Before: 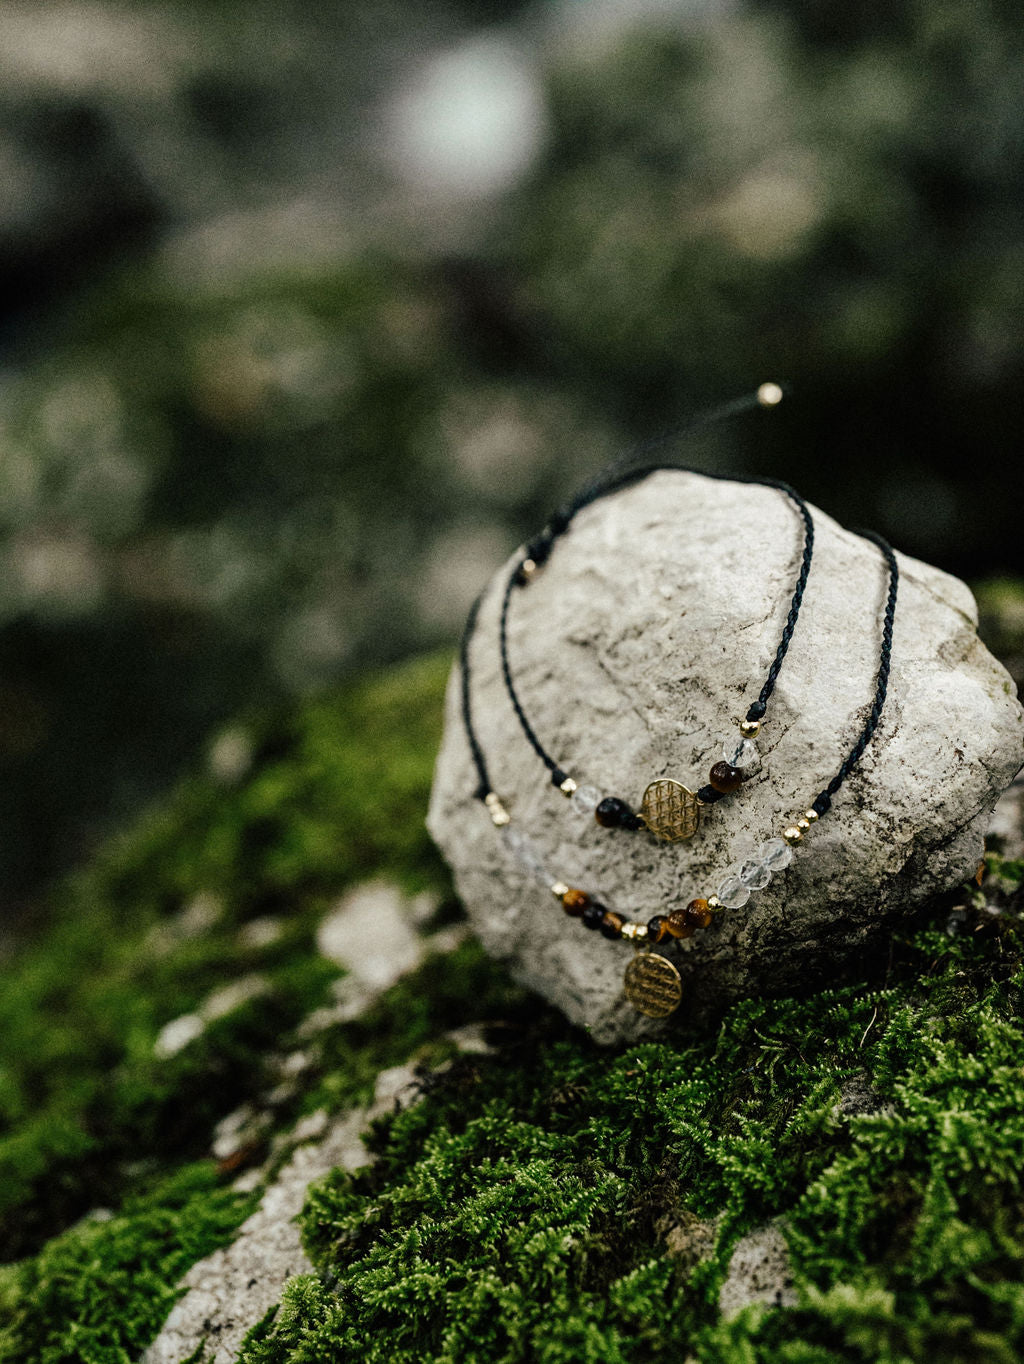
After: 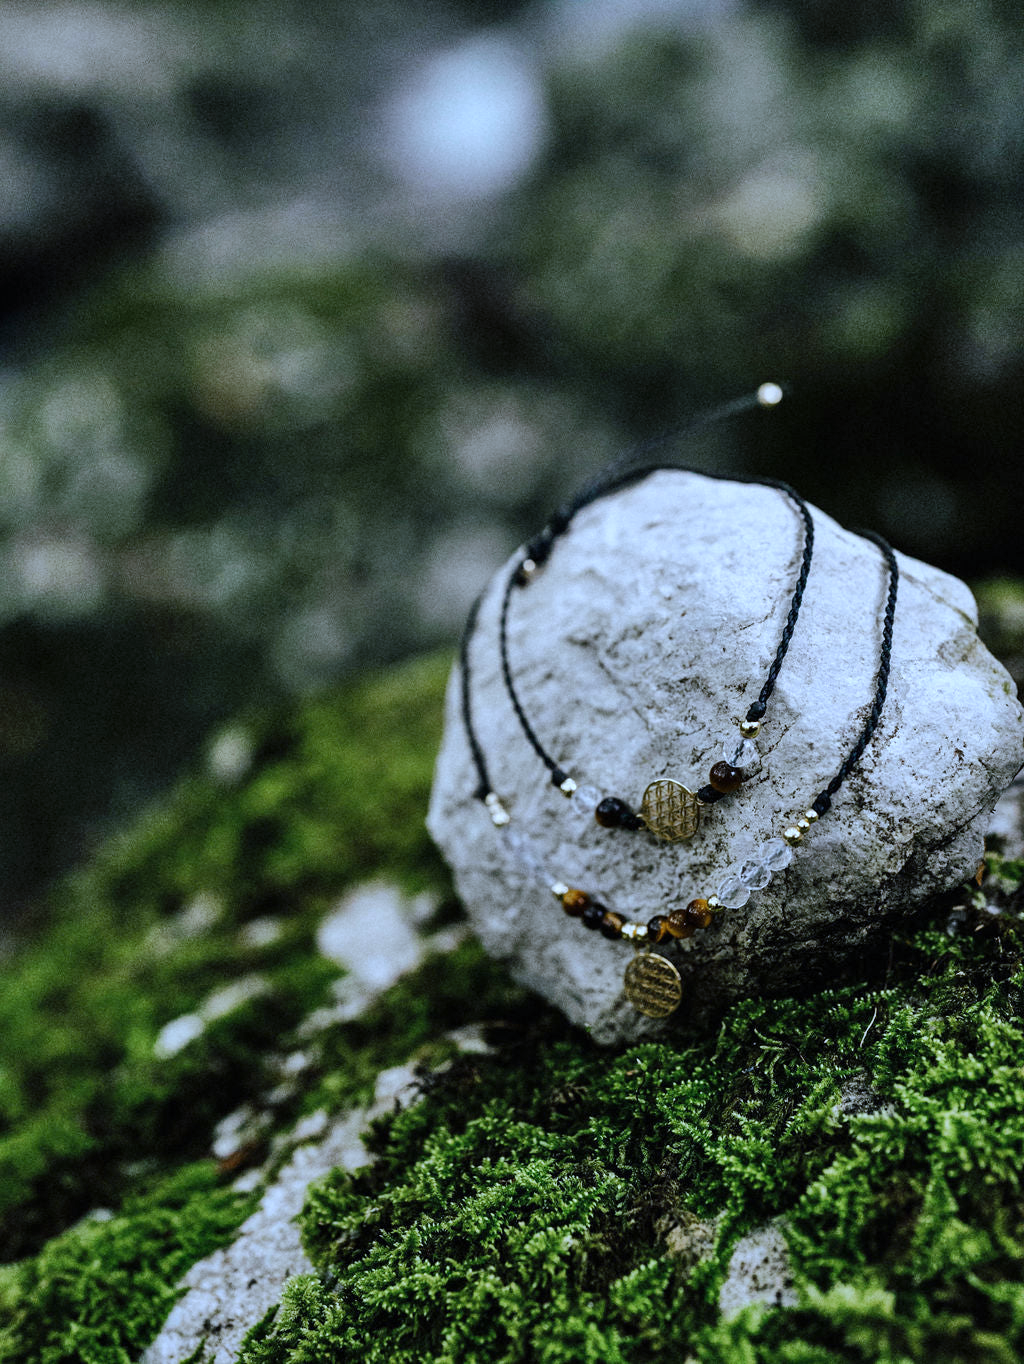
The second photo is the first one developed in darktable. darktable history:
white balance: red 0.871, blue 1.249
shadows and highlights: radius 108.52, shadows 44.07, highlights -67.8, low approximation 0.01, soften with gaussian
